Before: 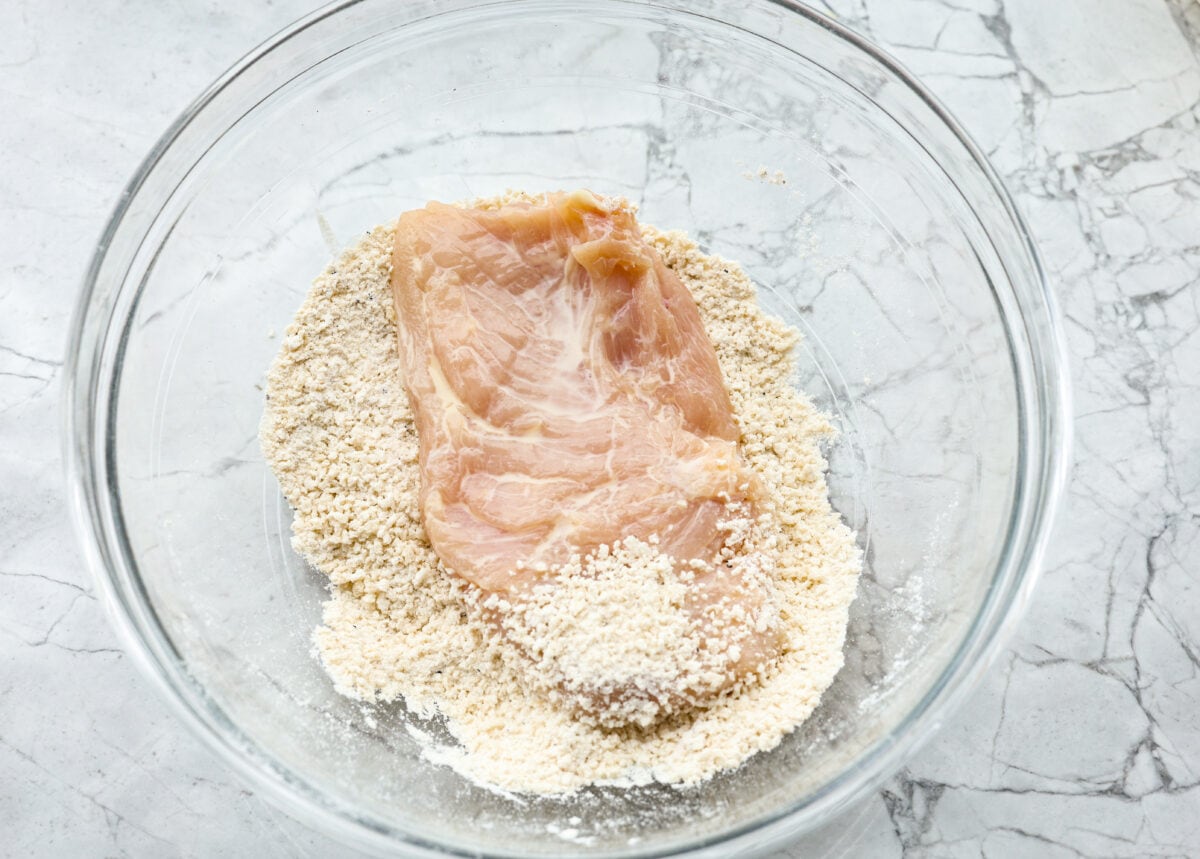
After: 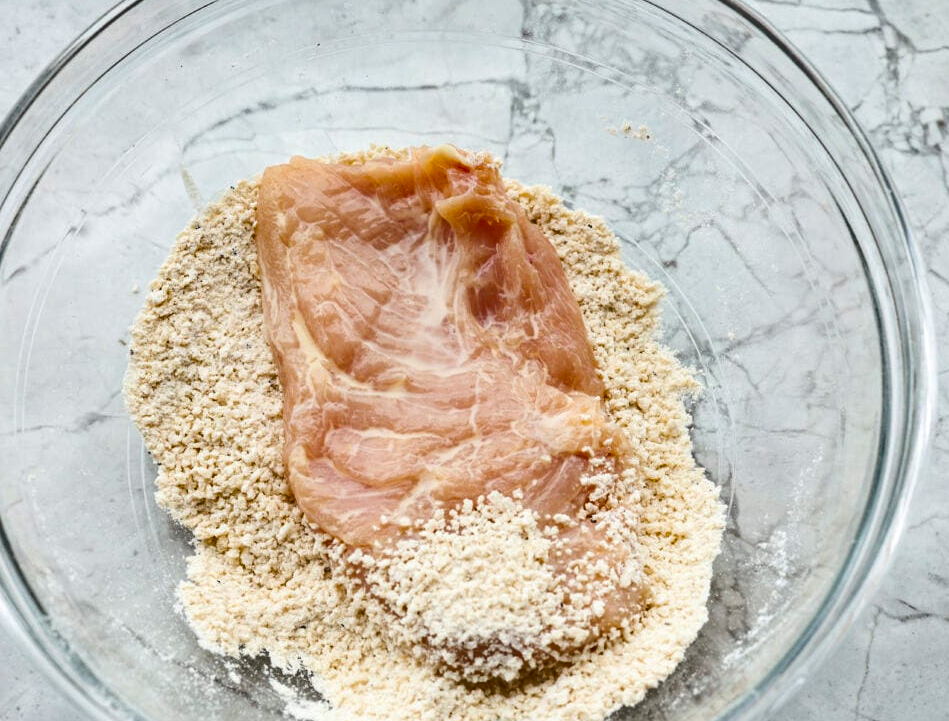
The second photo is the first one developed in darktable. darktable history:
crop: left 11.338%, top 5.339%, right 9.554%, bottom 10.698%
shadows and highlights: low approximation 0.01, soften with gaussian
